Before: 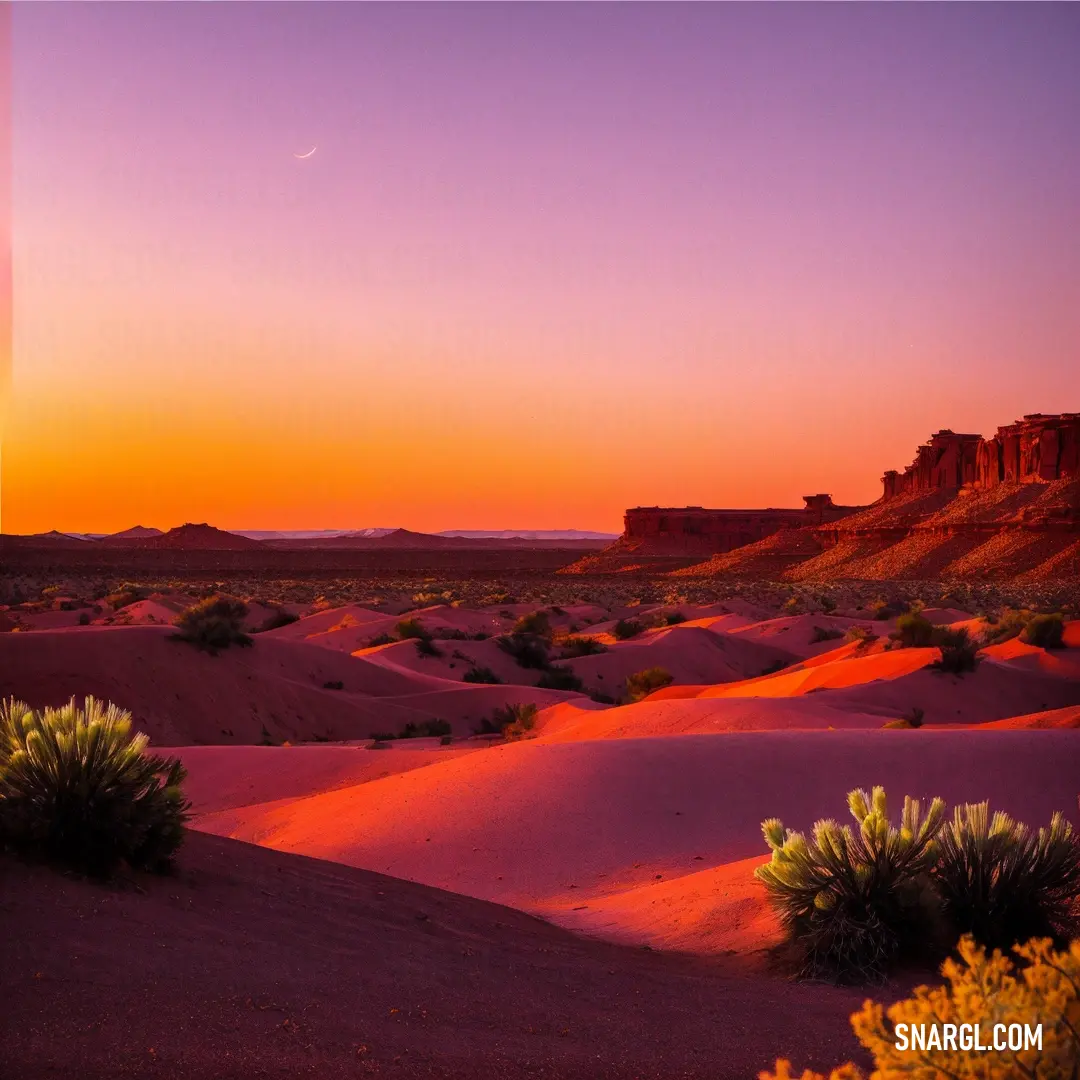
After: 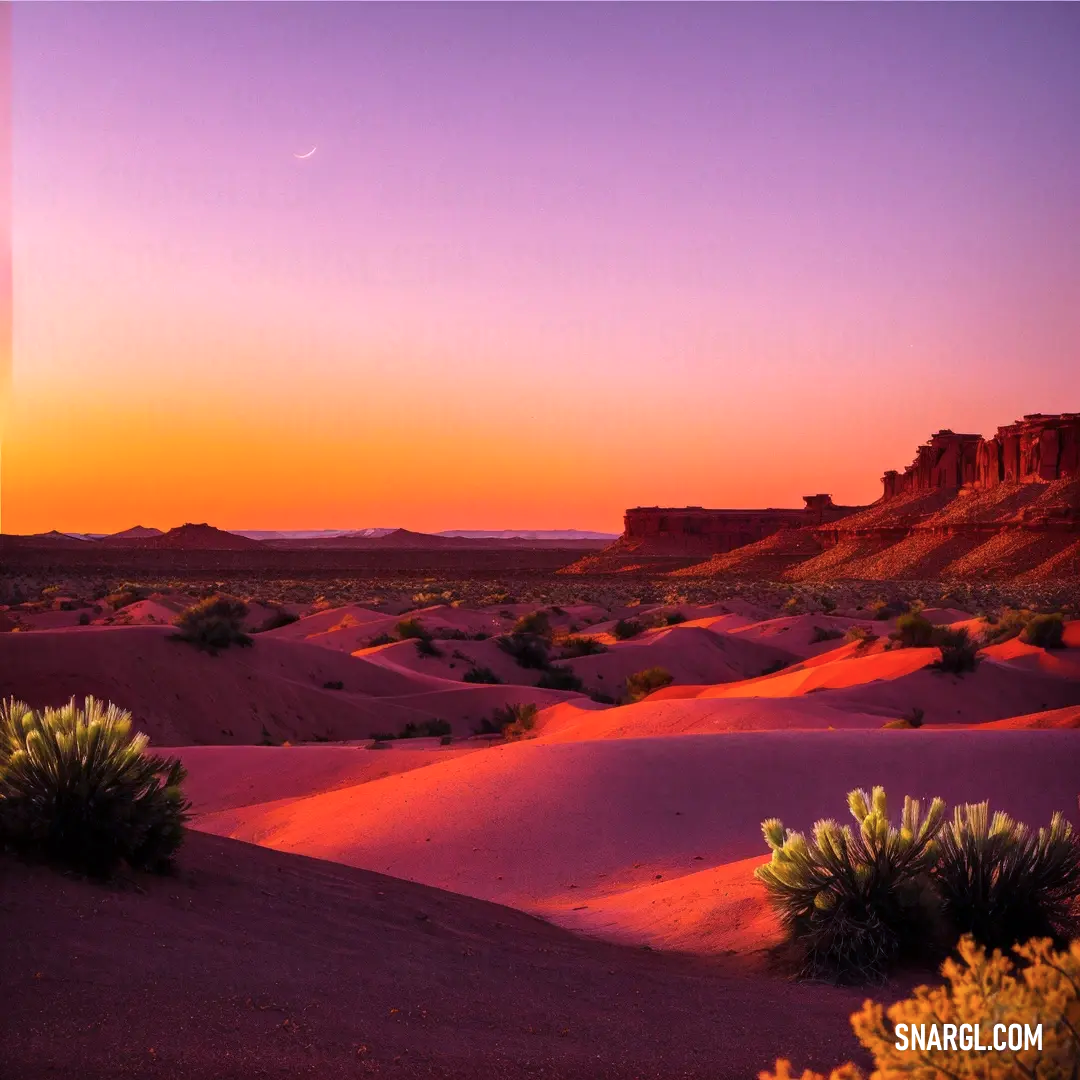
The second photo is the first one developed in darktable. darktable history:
color balance rgb: power › chroma 1.013%, power › hue 251.97°, highlights gain › luminance 16.297%, highlights gain › chroma 2.927%, highlights gain › hue 261.25°, perceptual saturation grading › global saturation 0.686%
